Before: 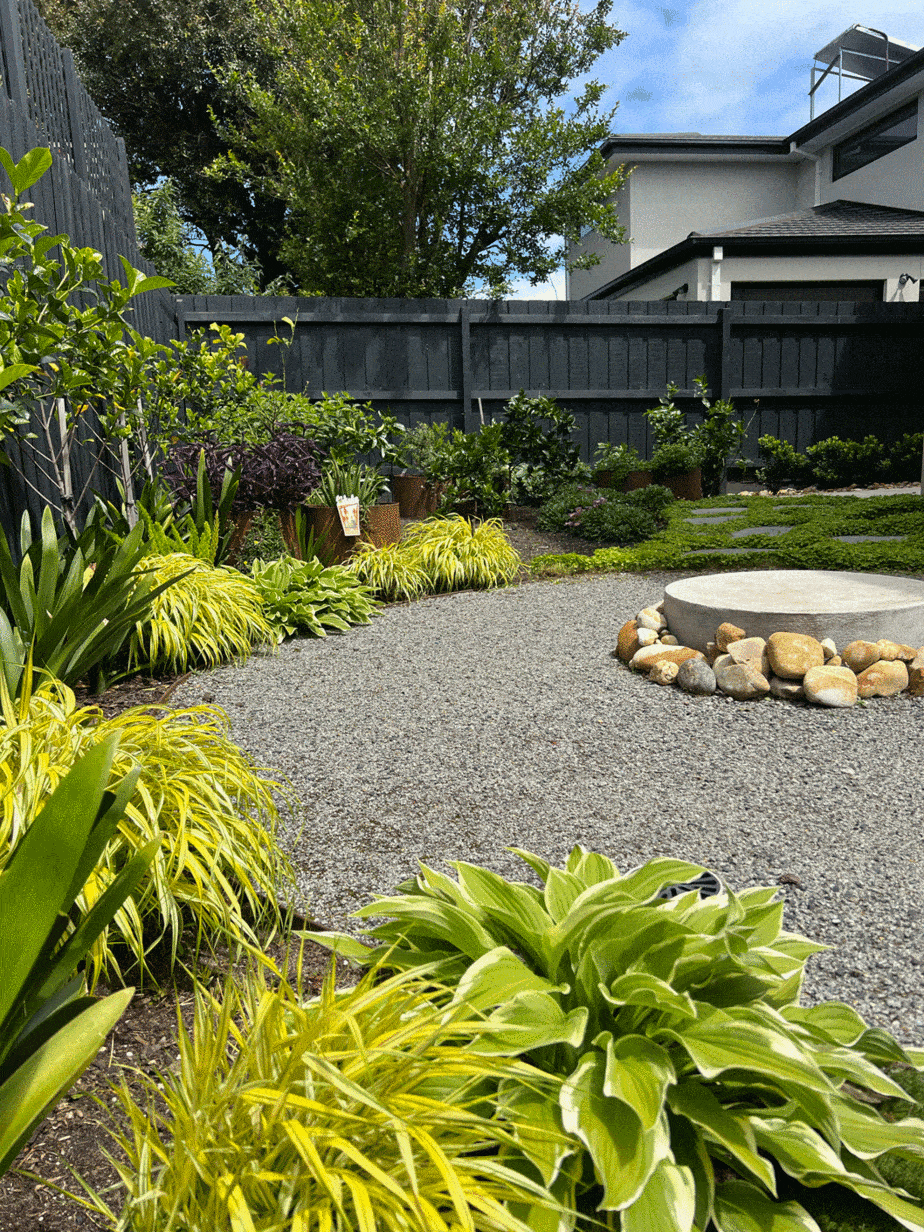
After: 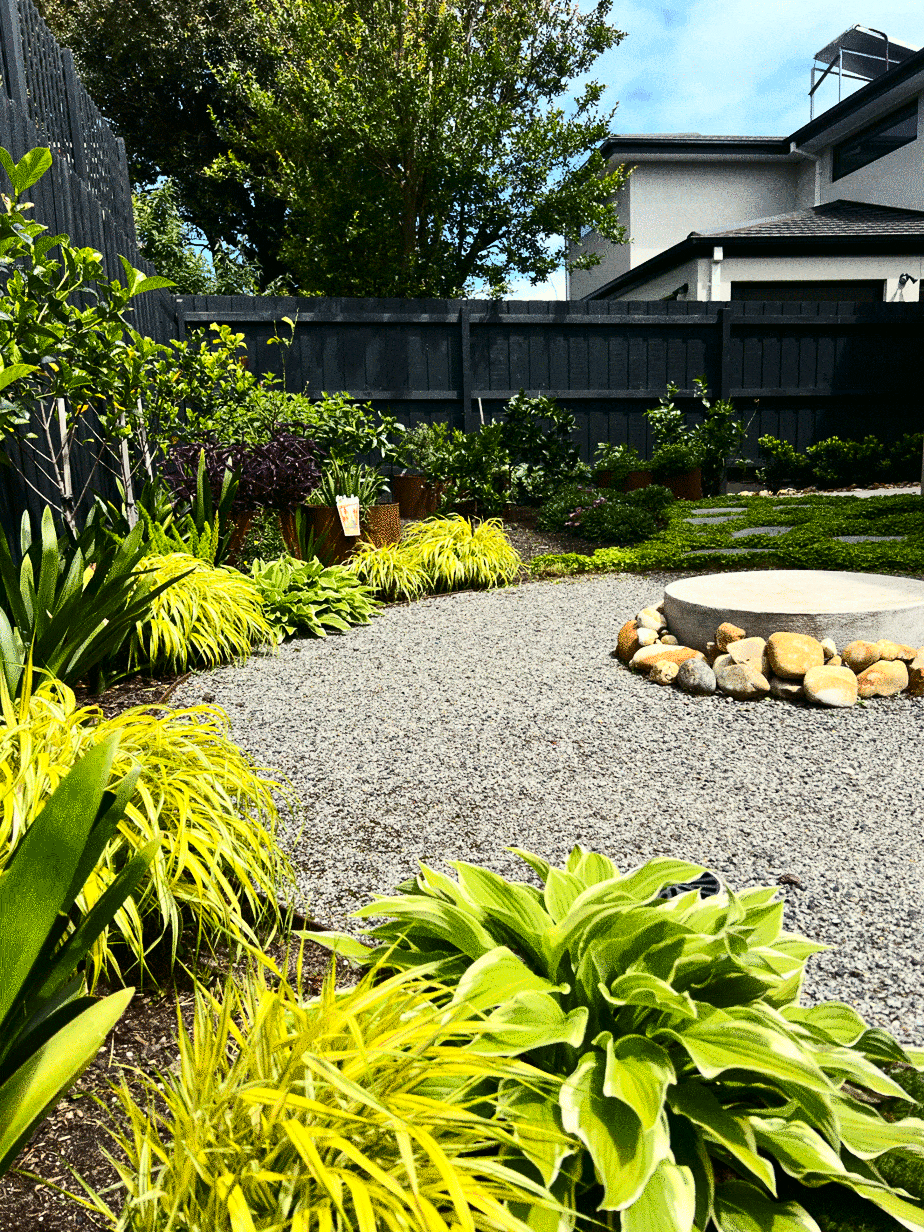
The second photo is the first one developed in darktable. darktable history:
contrast brightness saturation: contrast 0.408, brightness 0.051, saturation 0.246
